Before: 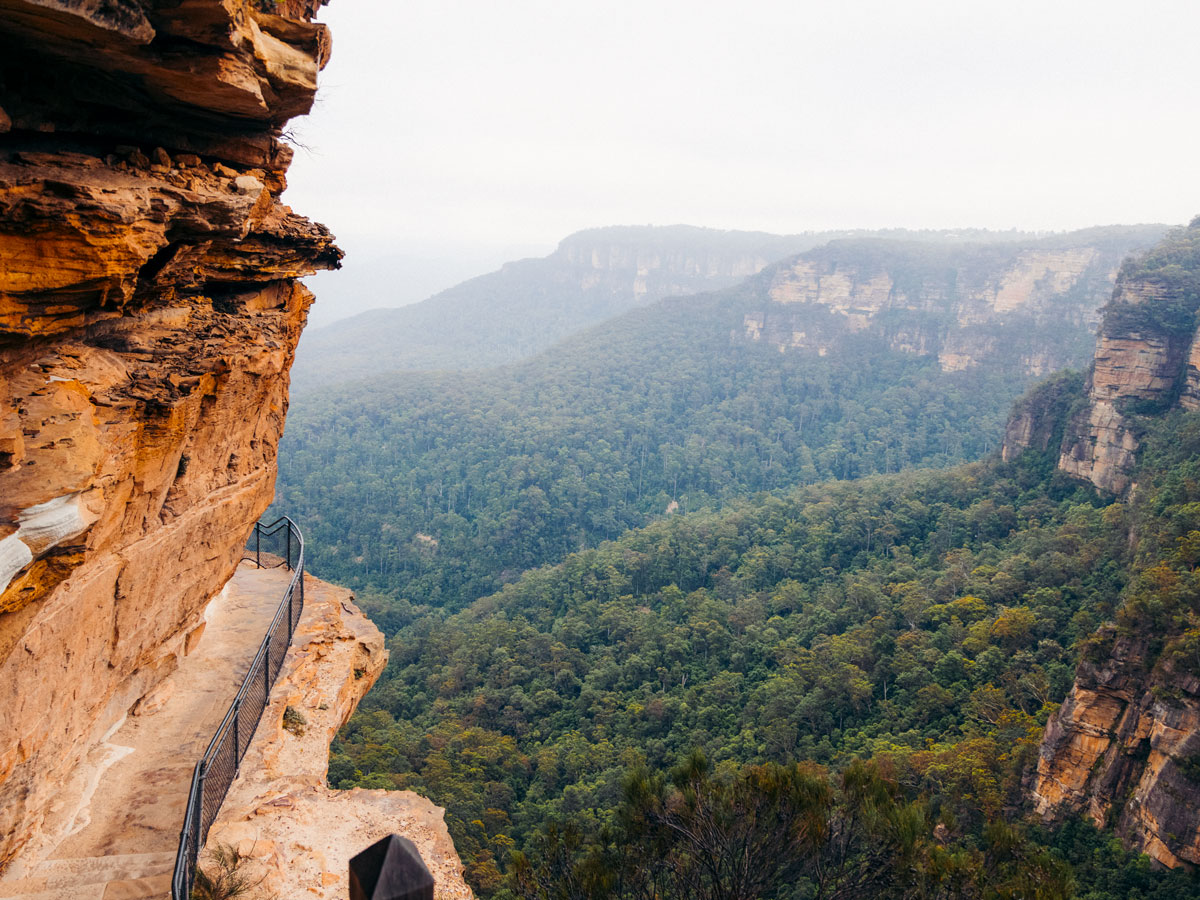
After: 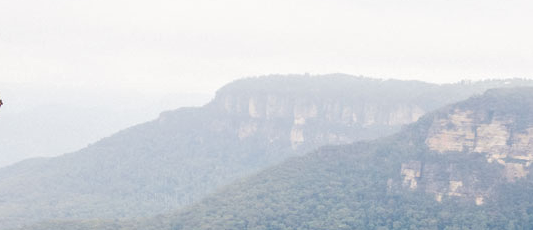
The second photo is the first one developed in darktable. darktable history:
crop: left 28.661%, top 16.871%, right 26.855%, bottom 57.514%
contrast equalizer: octaves 7, y [[0.524, 0.538, 0.547, 0.548, 0.538, 0.524], [0.5 ×6], [0.5 ×6], [0 ×6], [0 ×6]]
